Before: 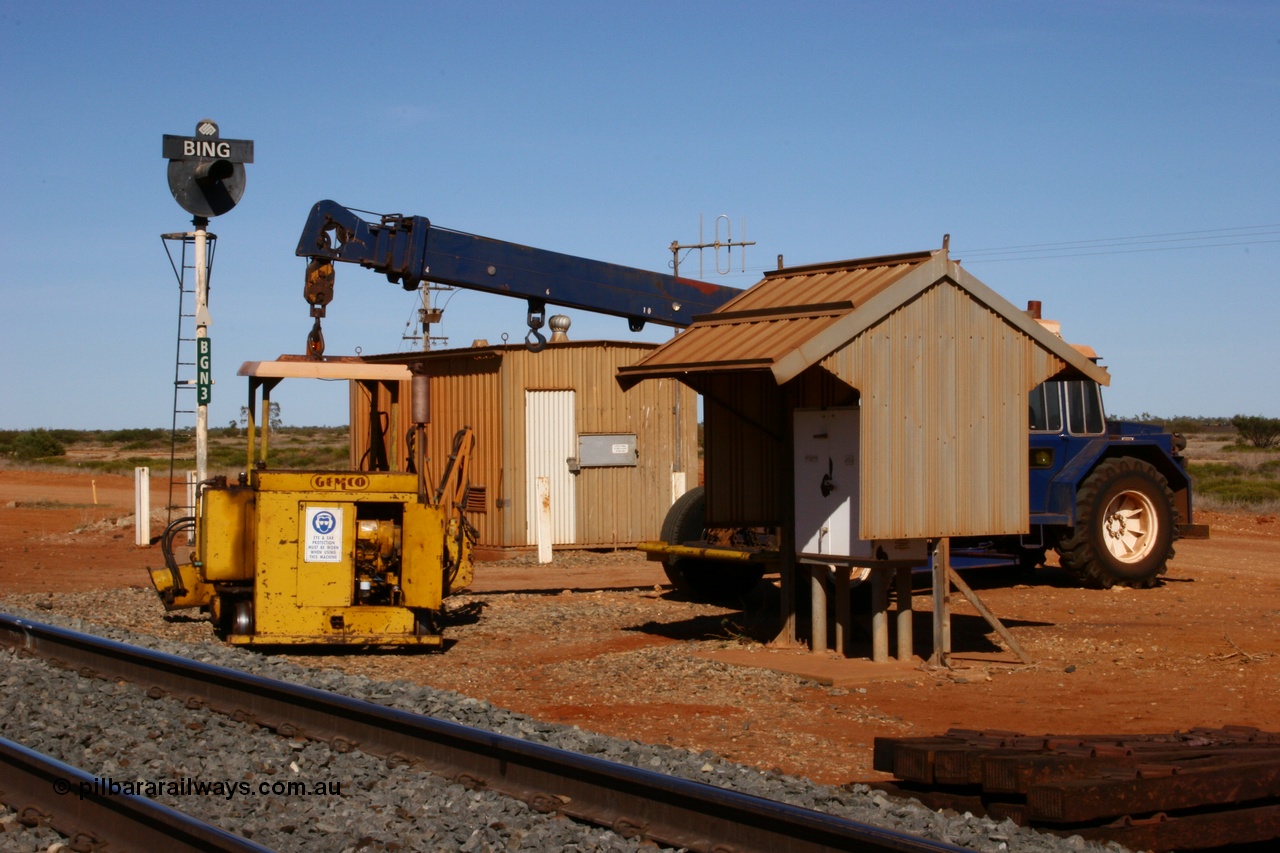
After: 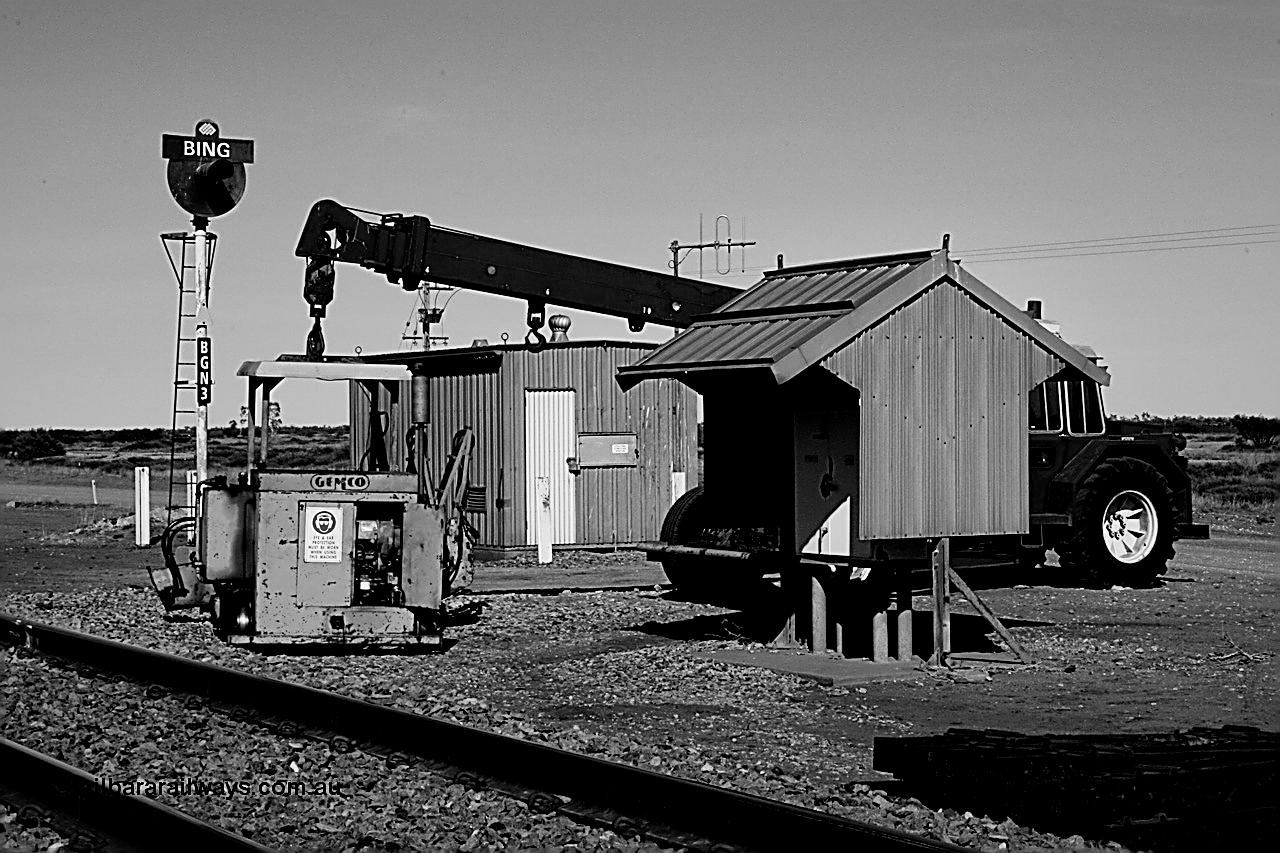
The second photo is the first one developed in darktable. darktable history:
filmic rgb: black relative exposure -5 EV, white relative exposure 3.5 EV, hardness 3.19, contrast 1.4, highlights saturation mix -50%
local contrast: mode bilateral grid, contrast 20, coarseness 50, detail 159%, midtone range 0.2
rgb levels: preserve colors max RGB
sharpen: amount 1.861
white balance: red 0.766, blue 1.537
monochrome: on, module defaults
shadows and highlights: shadows 25, highlights -25
